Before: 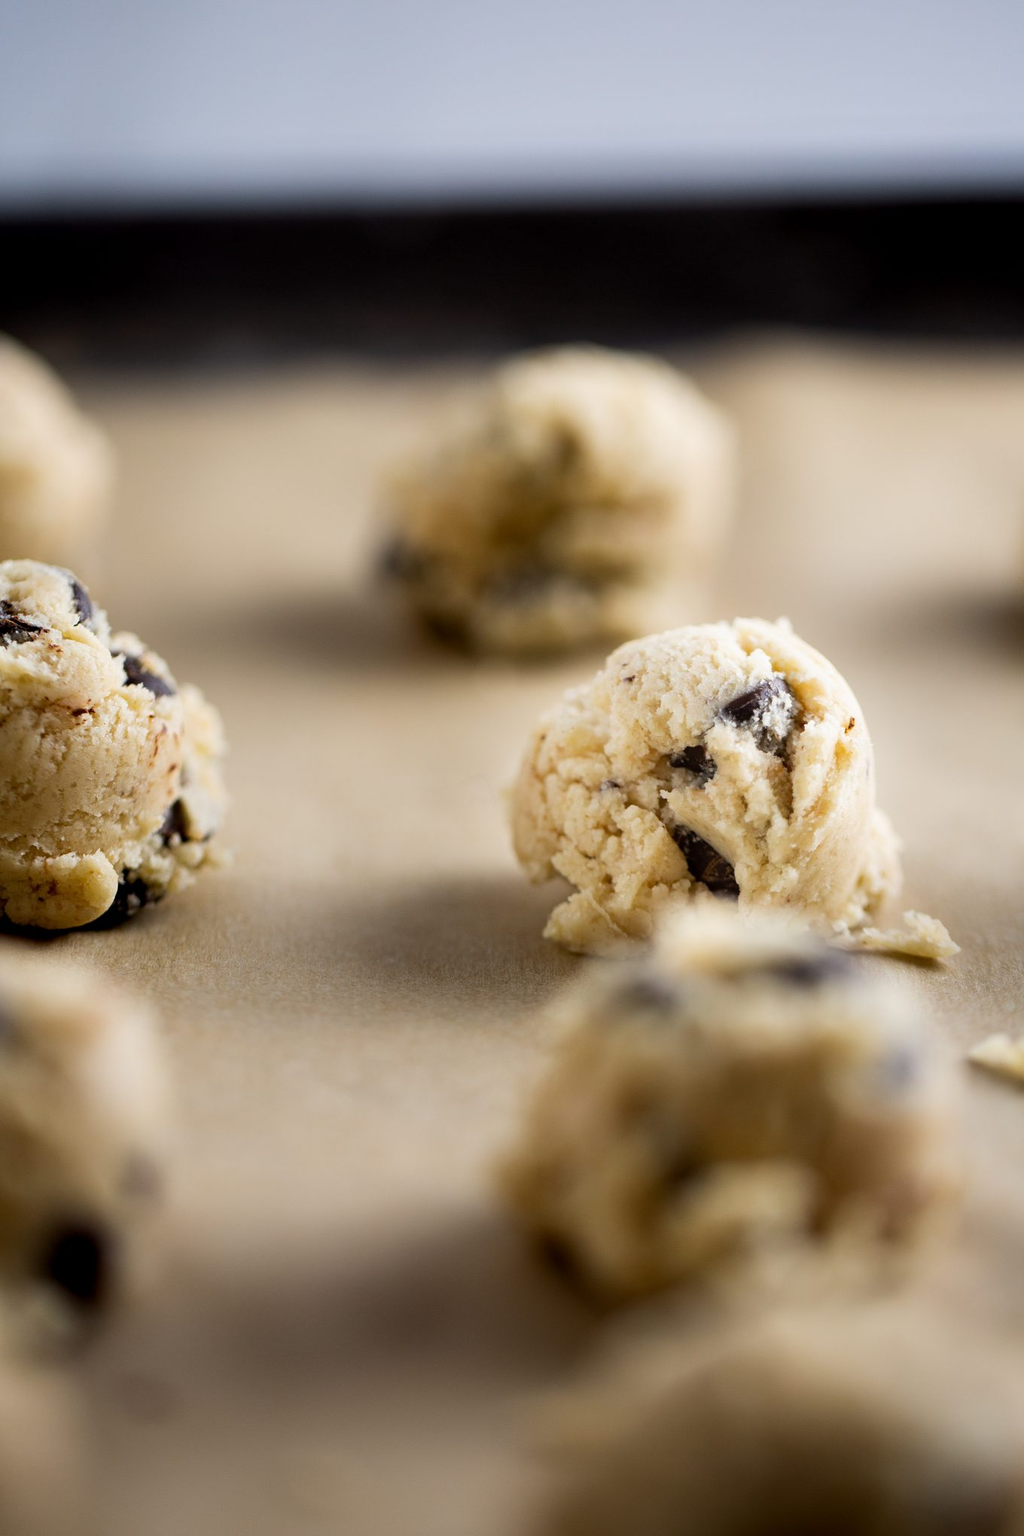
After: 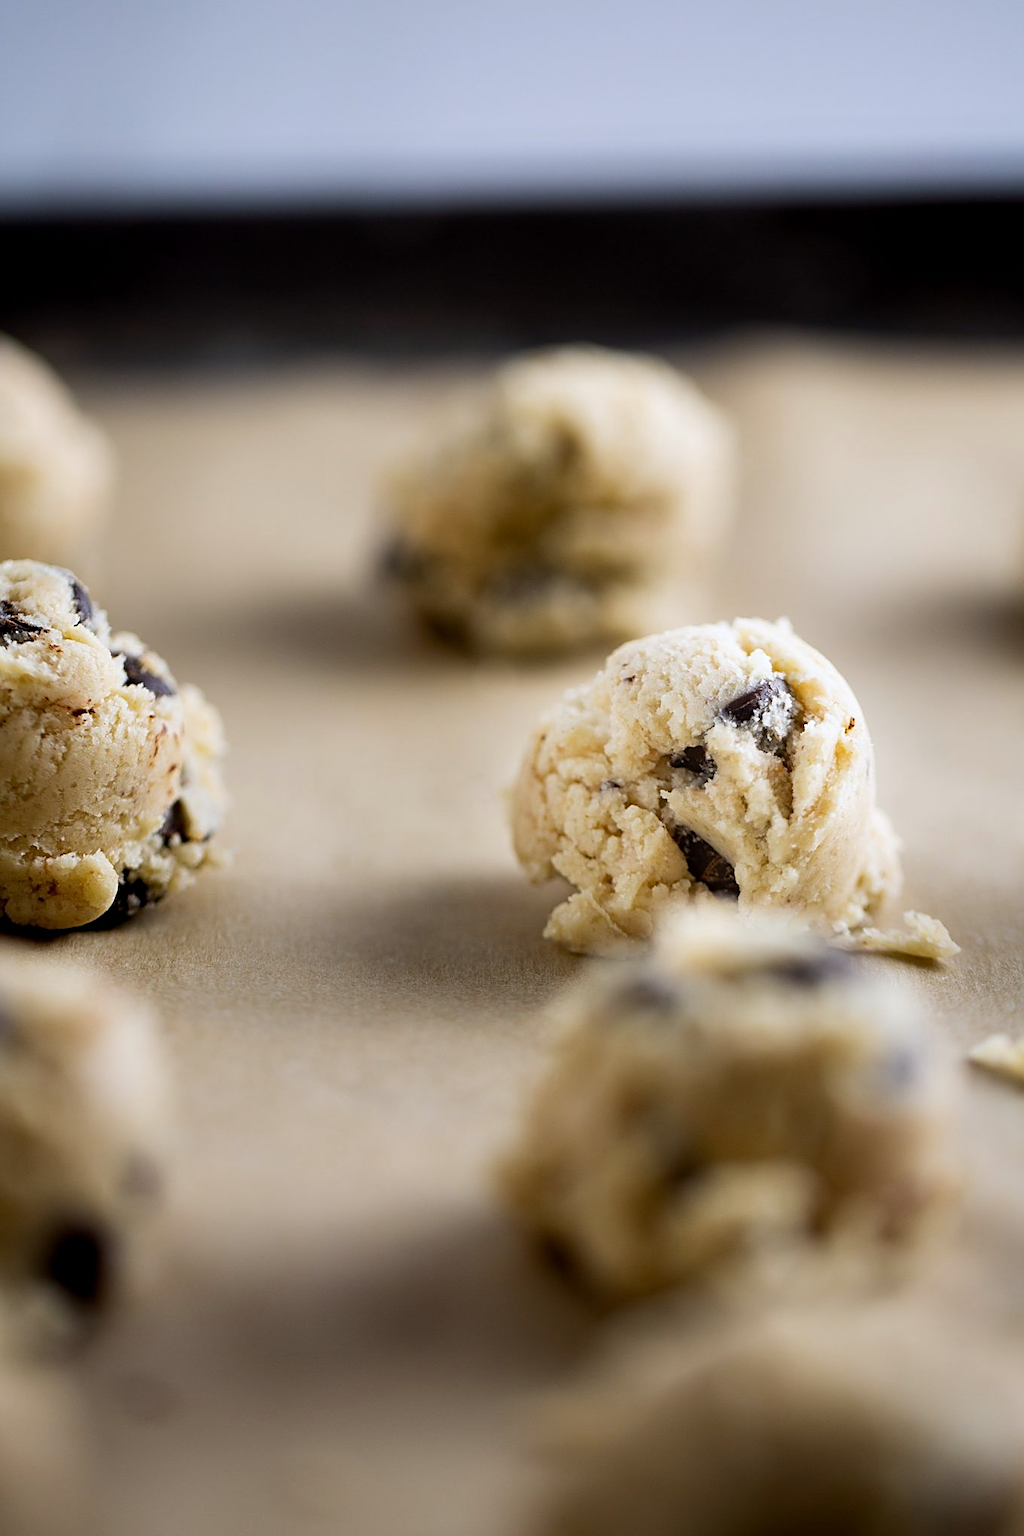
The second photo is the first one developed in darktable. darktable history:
white balance: red 0.983, blue 1.036
sharpen: on, module defaults
